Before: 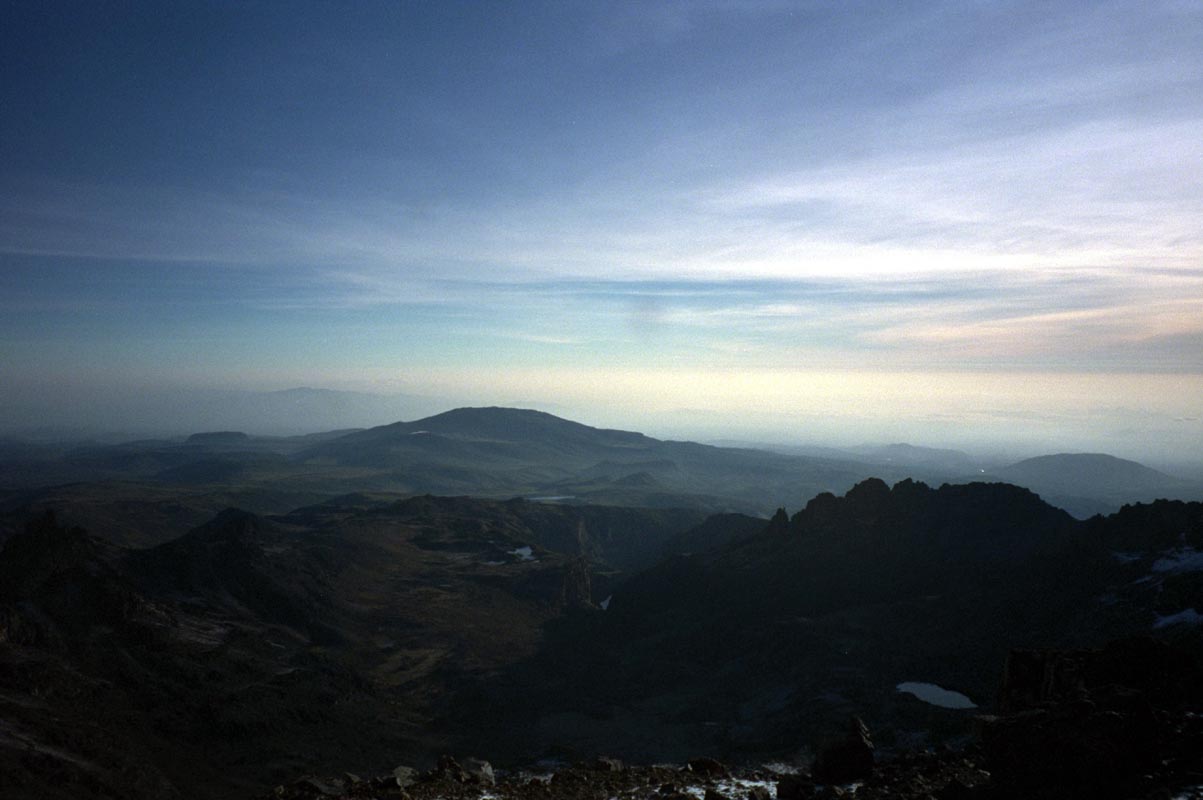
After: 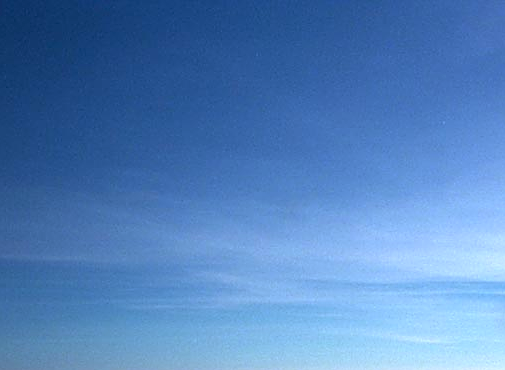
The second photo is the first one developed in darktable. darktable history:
crop and rotate: left 10.817%, top 0.062%, right 47.194%, bottom 53.626%
sharpen: on, module defaults
white balance: red 1.009, blue 0.985
color calibration: illuminant custom, x 0.39, y 0.392, temperature 3856.94 K
